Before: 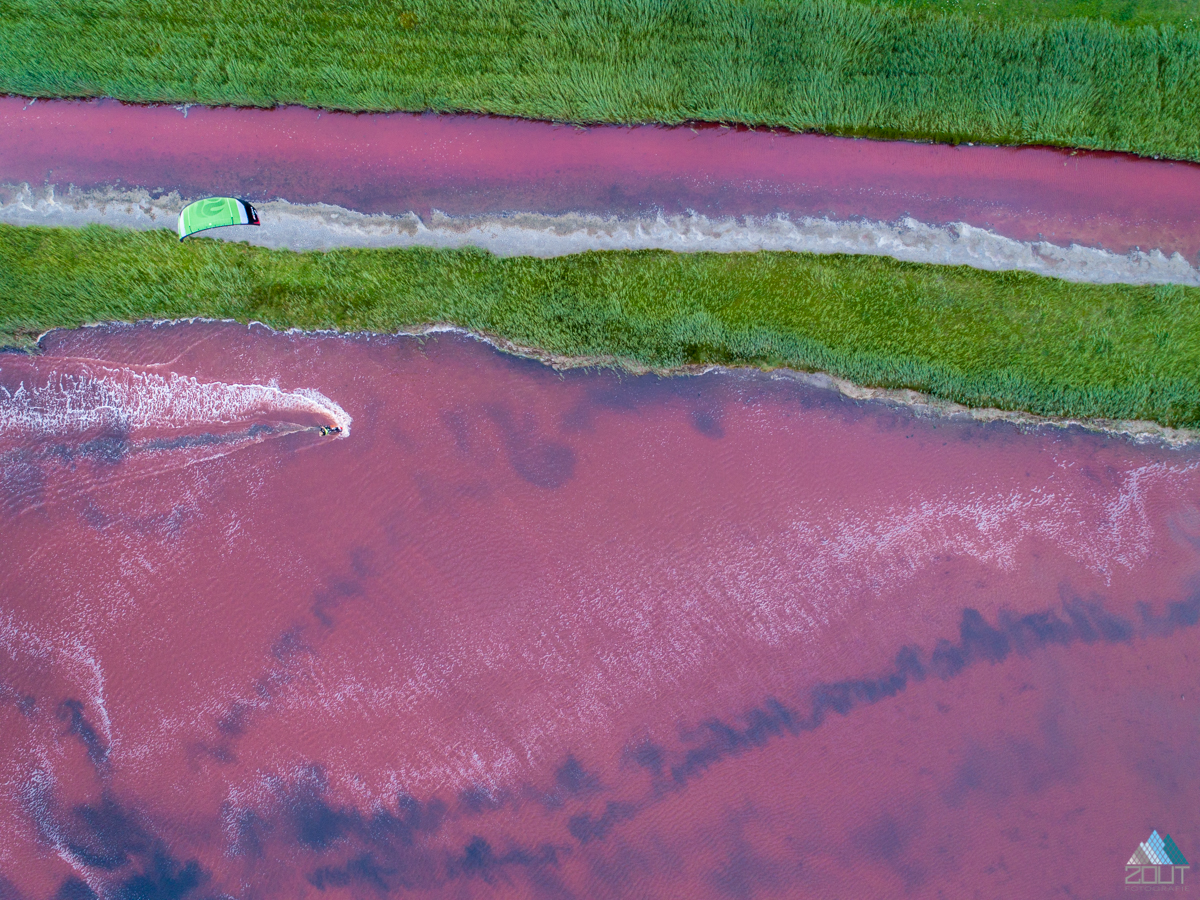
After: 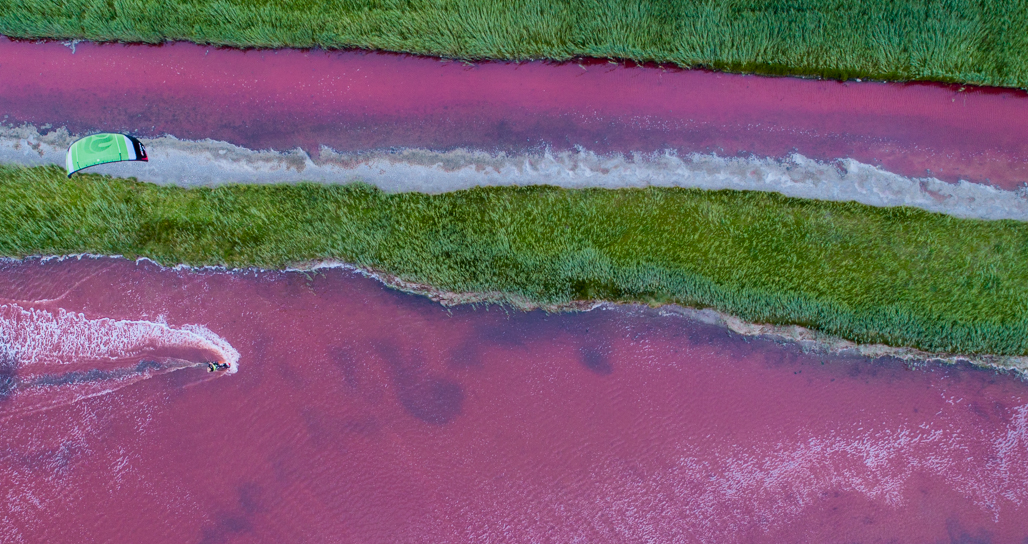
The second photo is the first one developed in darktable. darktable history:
tone curve: curves: ch0 [(0, 0) (0.227, 0.17) (0.766, 0.774) (1, 1)]; ch1 [(0, 0) (0.114, 0.127) (0.437, 0.452) (0.498, 0.498) (0.529, 0.541) (0.579, 0.589) (1, 1)]; ch2 [(0, 0) (0.233, 0.259) (0.493, 0.492) (0.587, 0.573) (1, 1)], color space Lab, independent channels, preserve colors none
color correction: highlights a* -0.772, highlights b* -8.92
crop and rotate: left 9.345%, top 7.22%, right 4.982%, bottom 32.331%
tone equalizer: on, module defaults
contrast brightness saturation: contrast 0.07, brightness 0.08, saturation 0.18
exposure: exposure -0.492 EV, compensate highlight preservation false
